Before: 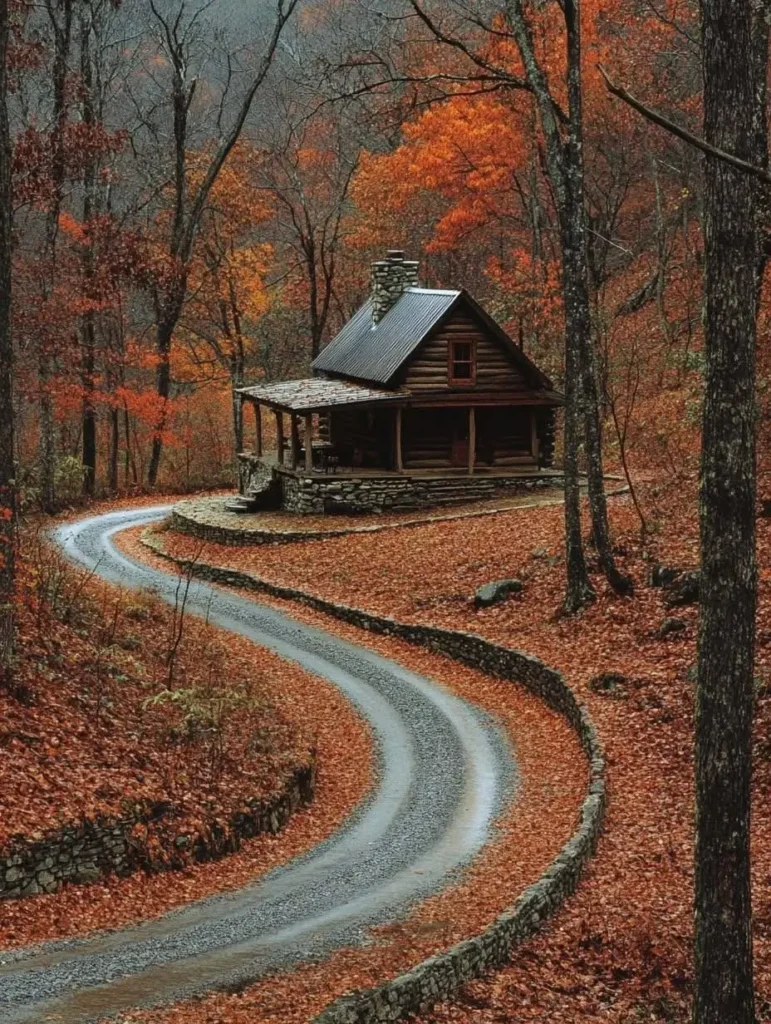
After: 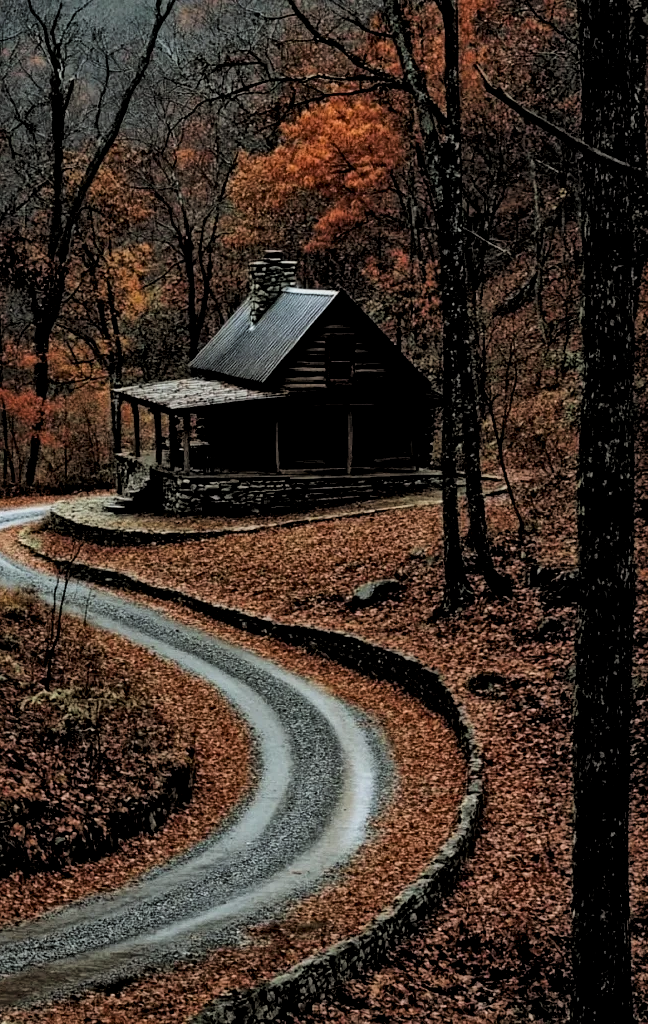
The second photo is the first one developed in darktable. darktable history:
filmic rgb: black relative exposure -5.09 EV, white relative exposure 3.2 EV, hardness 3.45, contrast 1.184, highlights saturation mix -49.11%
levels: levels [0.116, 0.574, 1]
local contrast: mode bilateral grid, contrast 20, coarseness 19, detail 164%, midtone range 0.2
crop: left 15.868%
